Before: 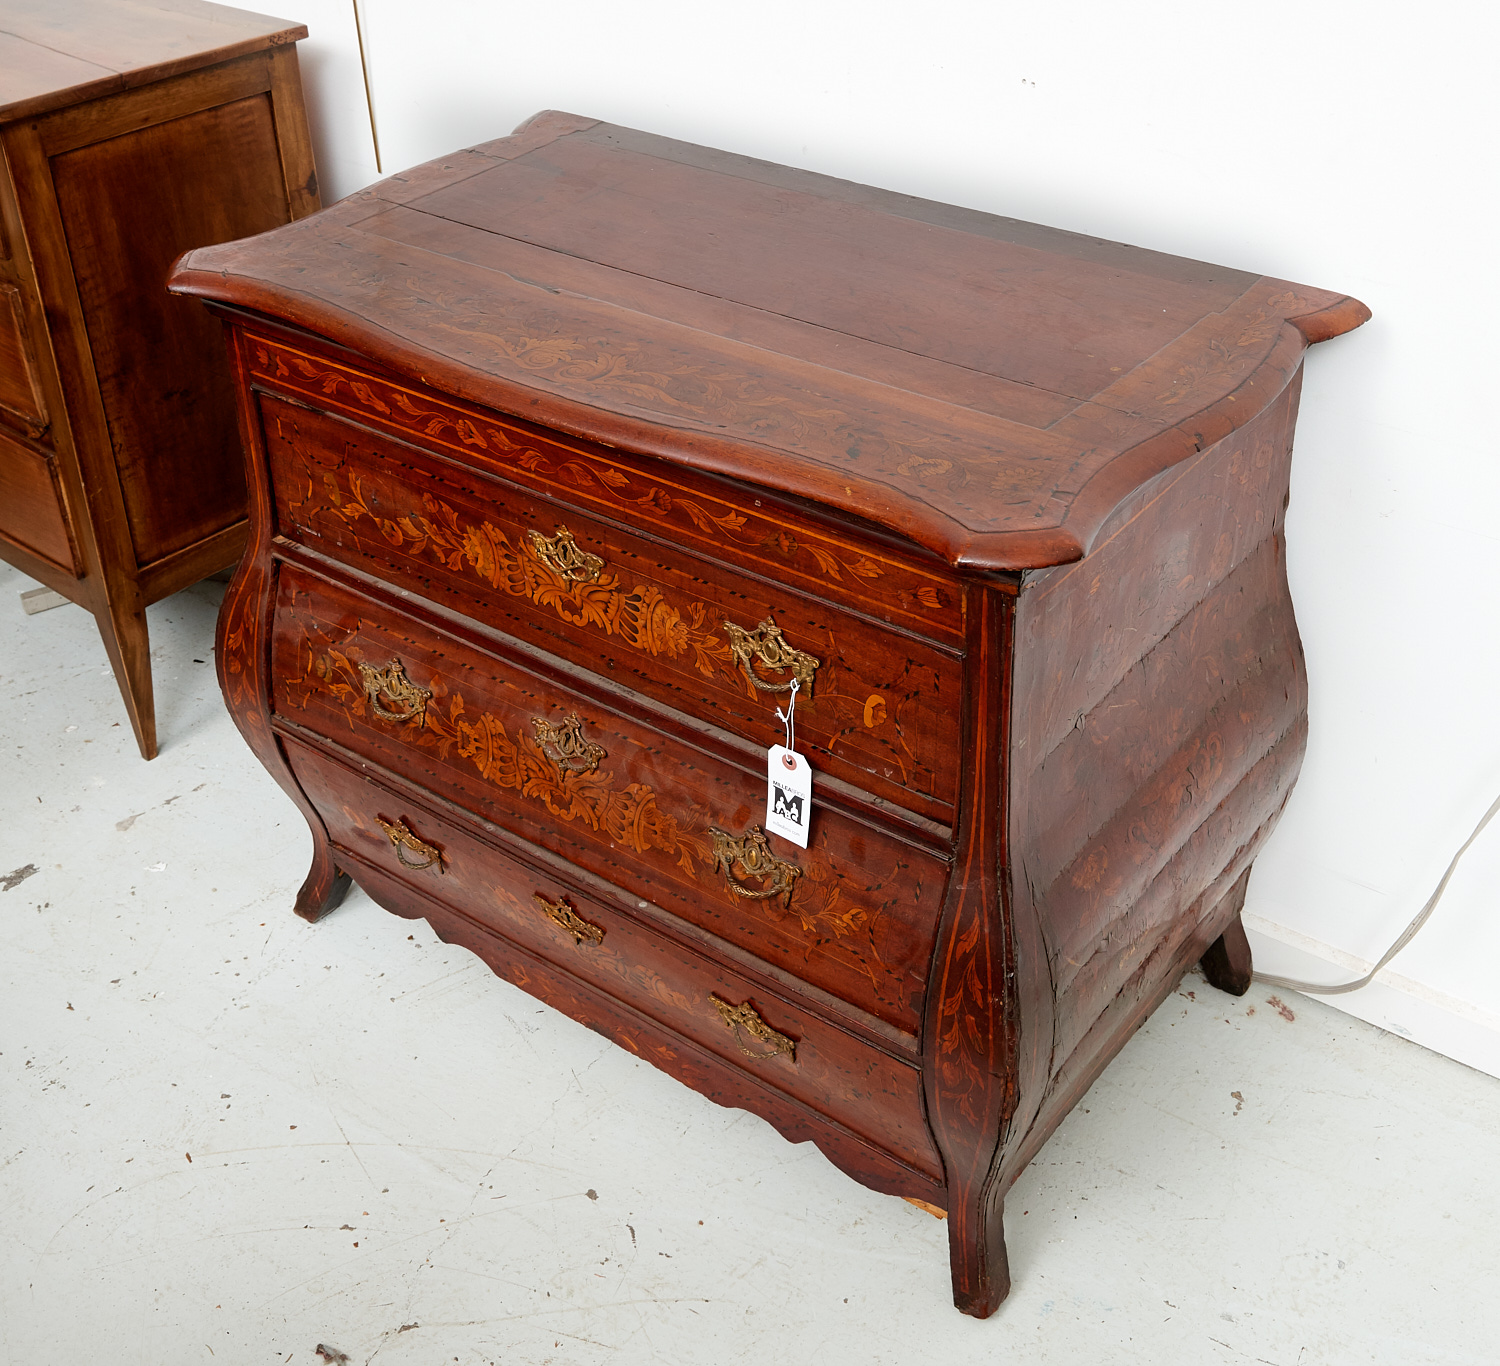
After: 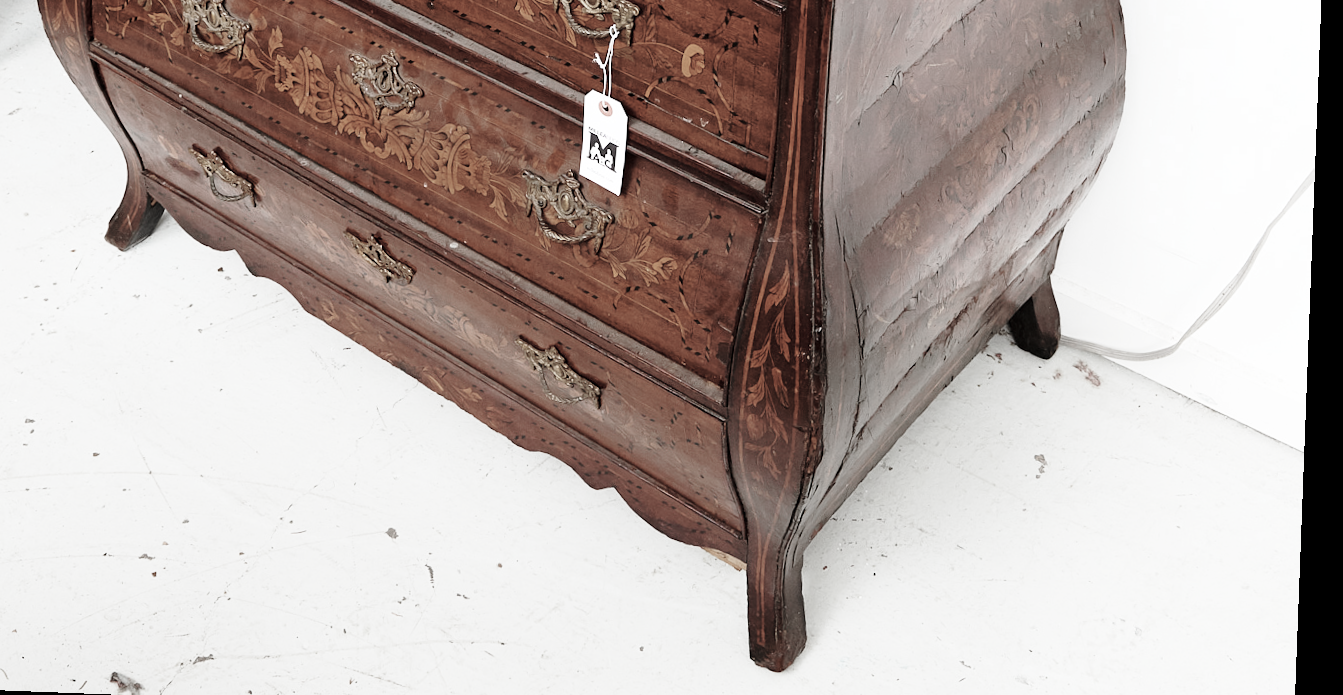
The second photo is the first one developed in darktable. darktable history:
rotate and perspective: rotation 2.17°, automatic cropping off
crop and rotate: left 13.306%, top 48.129%, bottom 2.928%
color zones: curves: ch0 [(0, 0.613) (0.01, 0.613) (0.245, 0.448) (0.498, 0.529) (0.642, 0.665) (0.879, 0.777) (0.99, 0.613)]; ch1 [(0, 0.272) (0.219, 0.127) (0.724, 0.346)]
base curve: curves: ch0 [(0, 0) (0.028, 0.03) (0.121, 0.232) (0.46, 0.748) (0.859, 0.968) (1, 1)], preserve colors none
